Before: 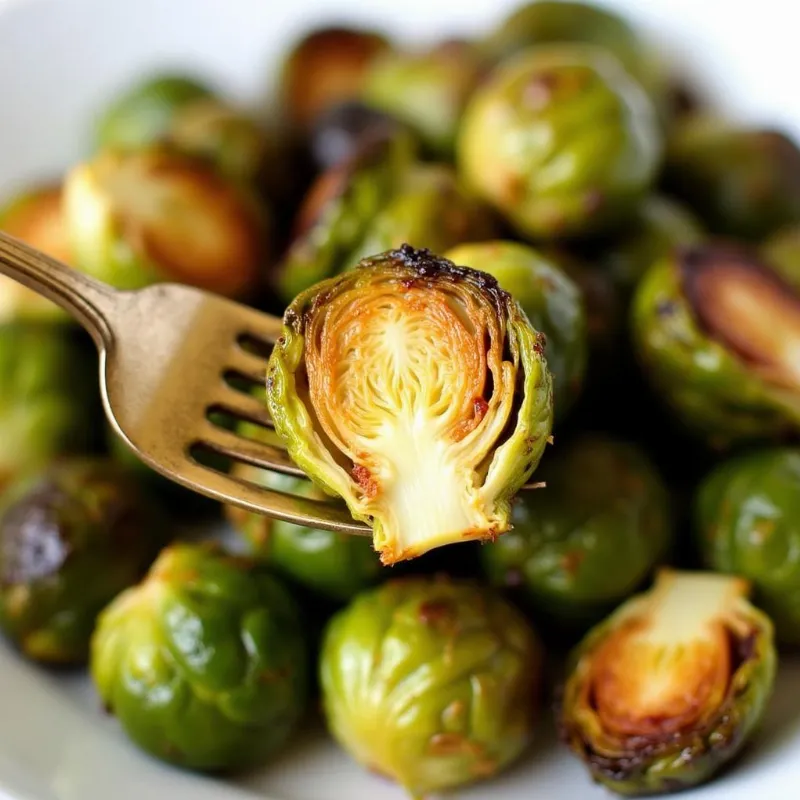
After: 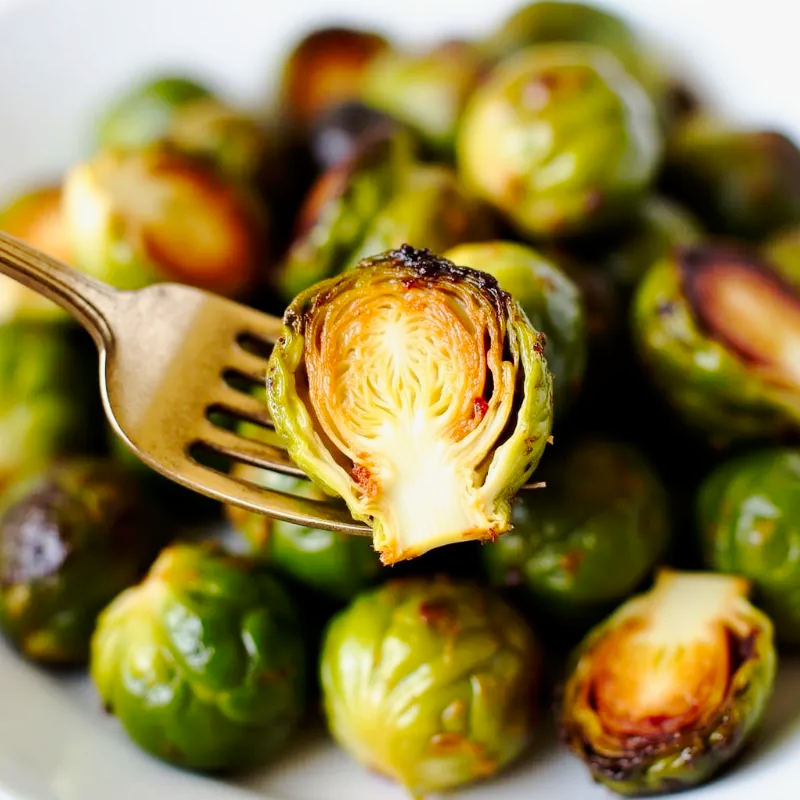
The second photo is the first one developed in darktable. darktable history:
tone curve: curves: ch0 [(0, 0) (0.035, 0.017) (0.131, 0.108) (0.279, 0.279) (0.476, 0.554) (0.617, 0.693) (0.704, 0.77) (0.801, 0.854) (0.895, 0.927) (1, 0.976)]; ch1 [(0, 0) (0.318, 0.278) (0.444, 0.427) (0.493, 0.488) (0.504, 0.497) (0.537, 0.538) (0.594, 0.616) (0.746, 0.764) (1, 1)]; ch2 [(0, 0) (0.316, 0.292) (0.381, 0.37) (0.423, 0.448) (0.476, 0.482) (0.502, 0.495) (0.529, 0.547) (0.583, 0.608) (0.639, 0.657) (0.7, 0.7) (0.861, 0.808) (1, 0.951)], preserve colors none
